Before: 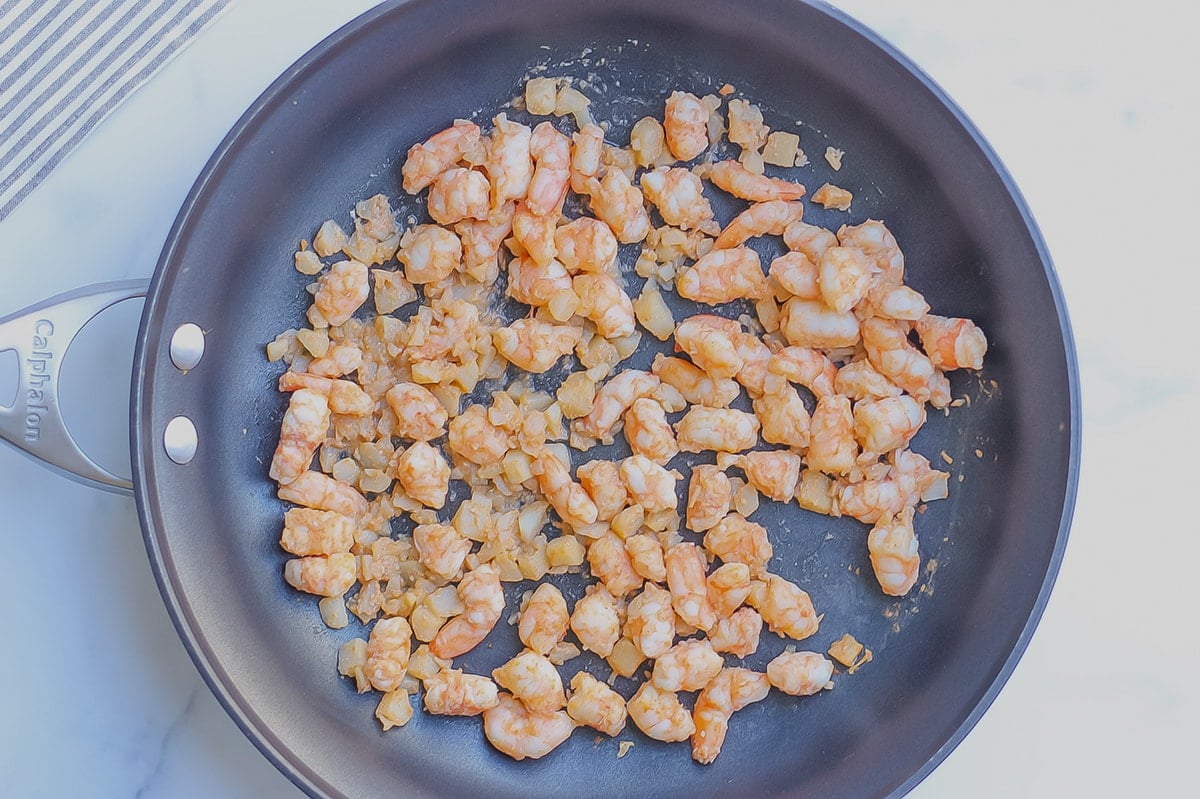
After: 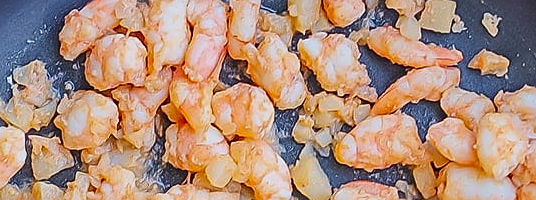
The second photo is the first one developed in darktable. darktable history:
crop: left 28.64%, top 16.832%, right 26.637%, bottom 58.055%
contrast brightness saturation: contrast 0.18, saturation 0.3
sharpen: on, module defaults
